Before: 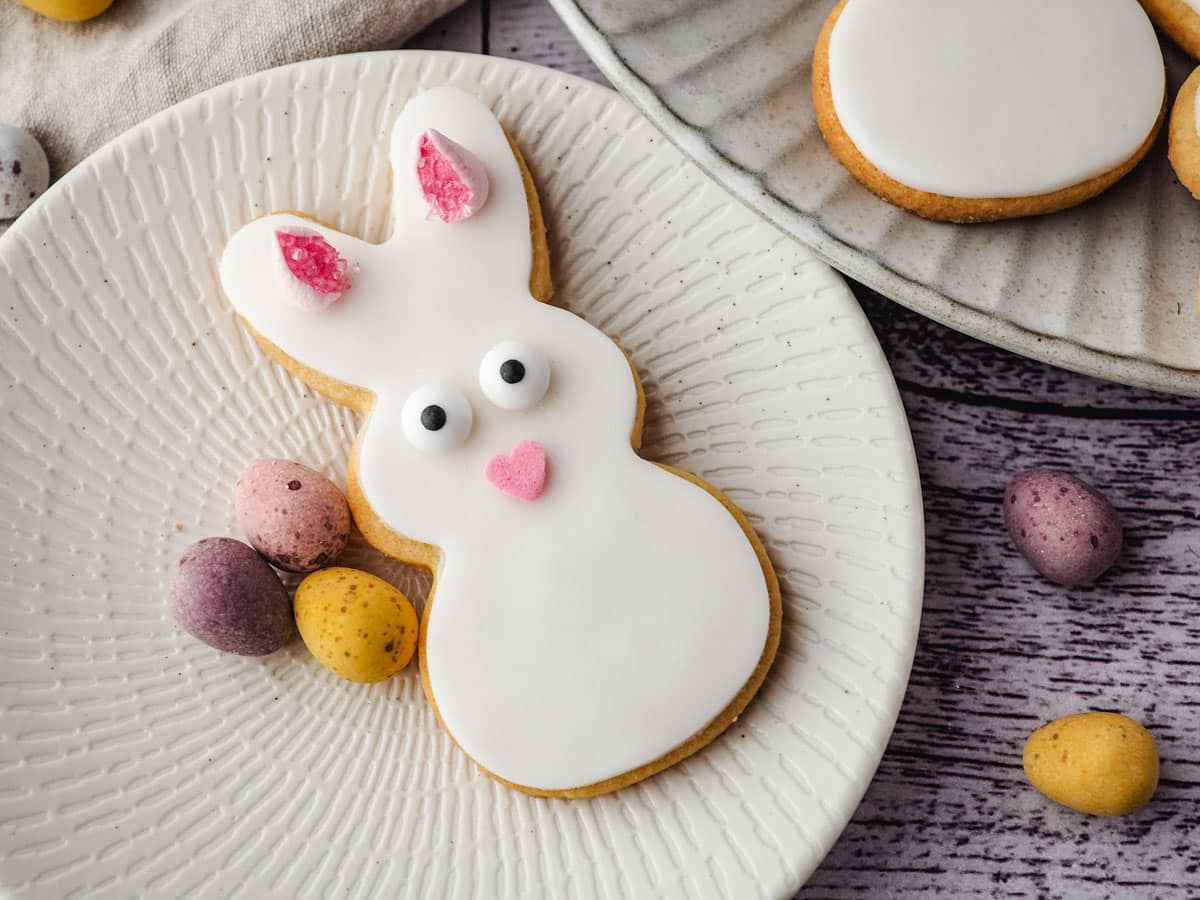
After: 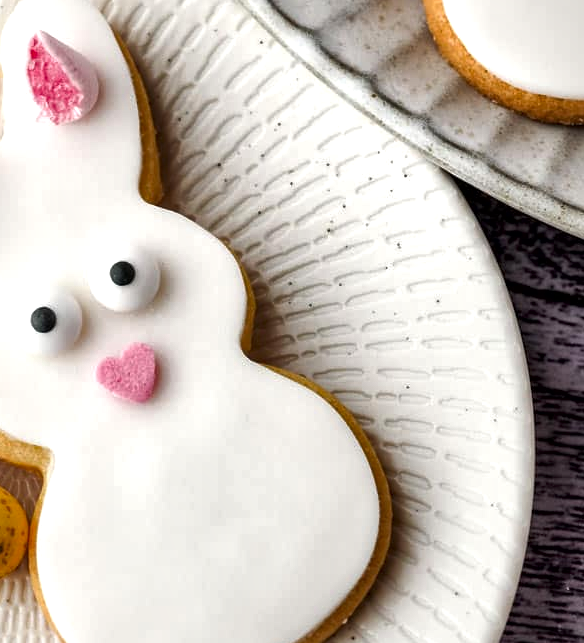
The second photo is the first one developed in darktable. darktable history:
crop: left 32.523%, top 10.965%, right 18.804%, bottom 17.581%
tone equalizer: -8 EV -0.001 EV, -7 EV 0.003 EV, -6 EV -0.003 EV, -5 EV -0.011 EV, -4 EV -0.058 EV, -3 EV -0.204 EV, -2 EV -0.273 EV, -1 EV 0.095 EV, +0 EV 0.273 EV, smoothing diameter 24.89%, edges refinement/feathering 6.51, preserve details guided filter
local contrast: mode bilateral grid, contrast 44, coarseness 70, detail 212%, midtone range 0.2
